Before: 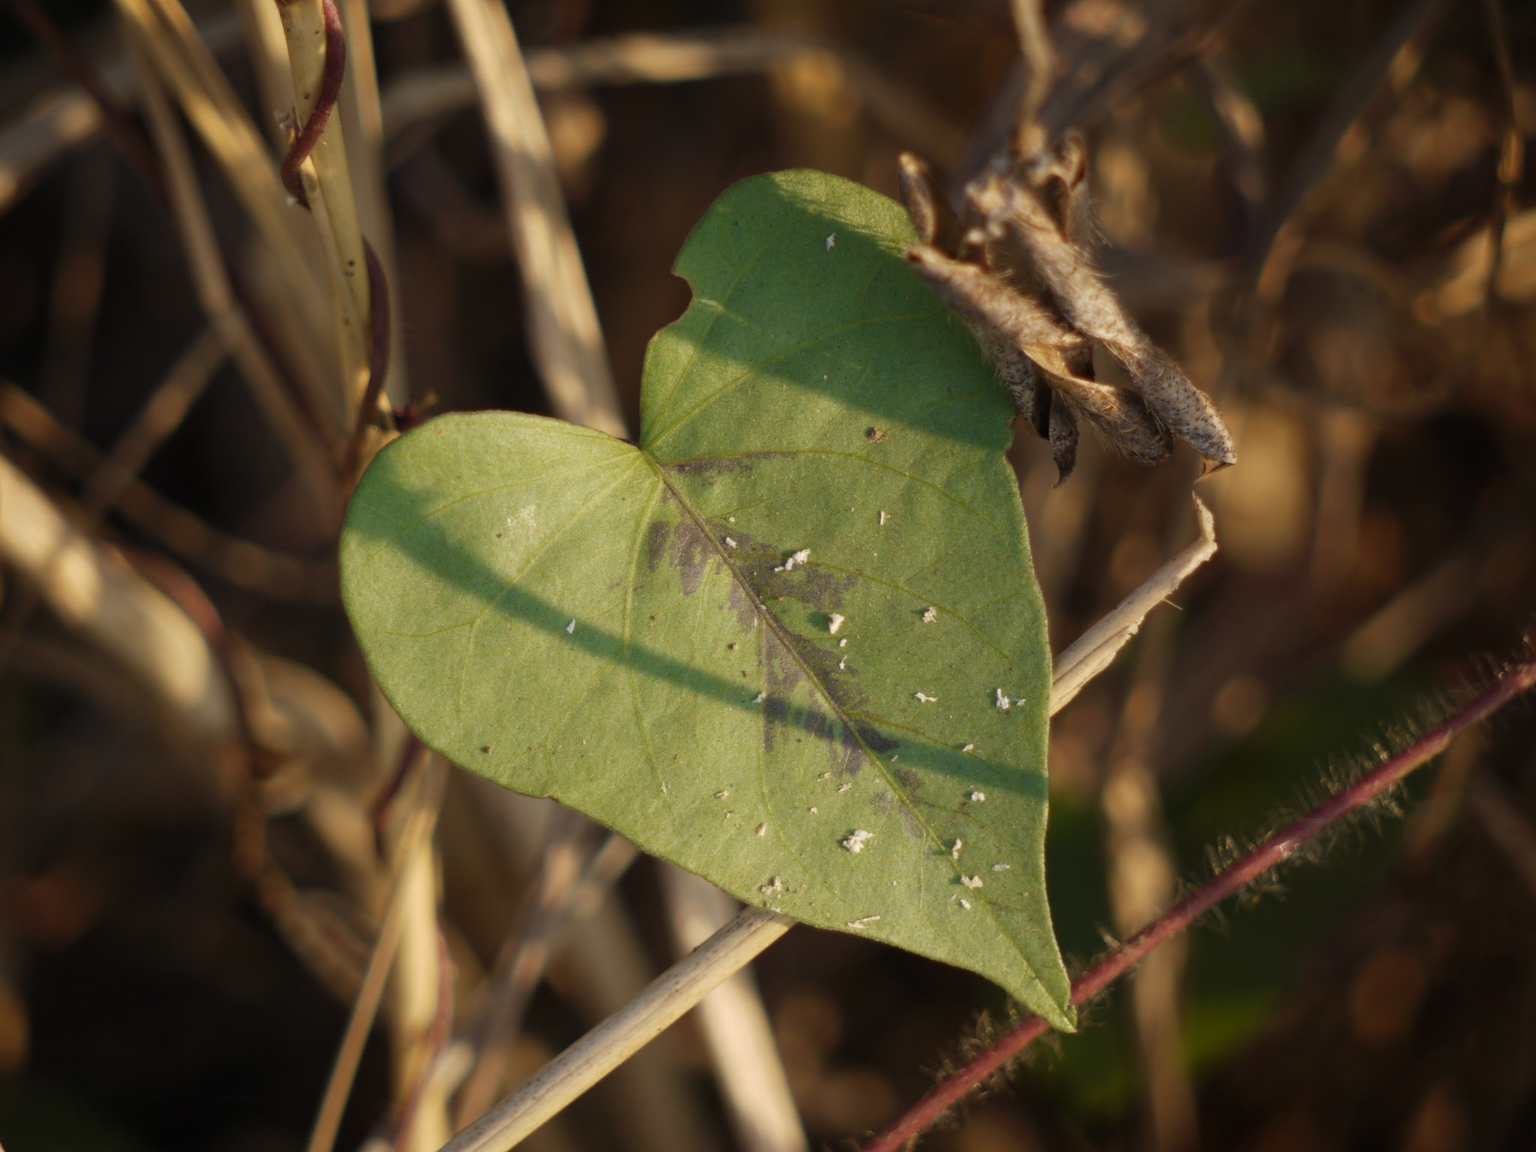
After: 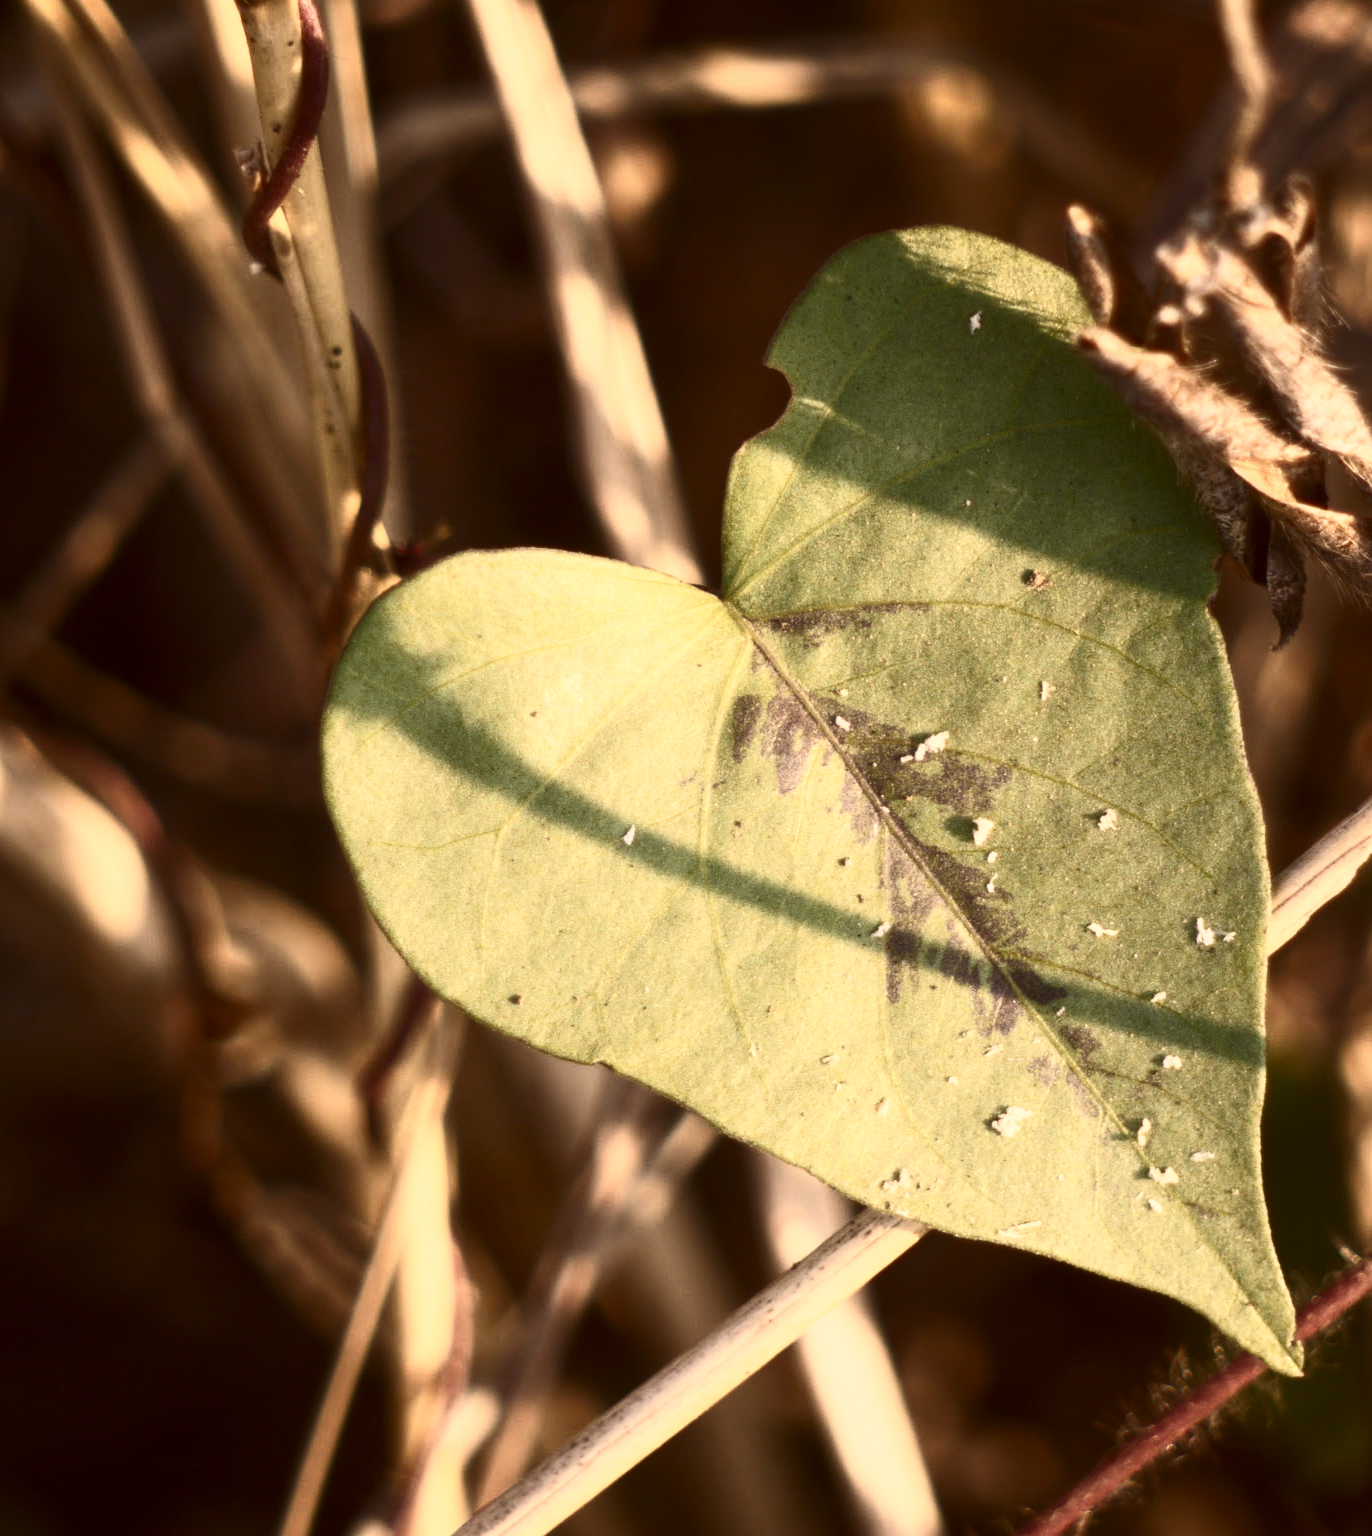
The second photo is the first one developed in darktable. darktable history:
local contrast: highlights 100%, shadows 101%, detail 119%, midtone range 0.2
haze removal: strength -0.113, compatibility mode true, adaptive false
crop and rotate: left 6.489%, right 26.5%
contrast brightness saturation: contrast 0.623, brightness 0.32, saturation 0.15
color correction: highlights a* 10.23, highlights b* 9.73, shadows a* 7.99, shadows b* 7.6, saturation 0.802
